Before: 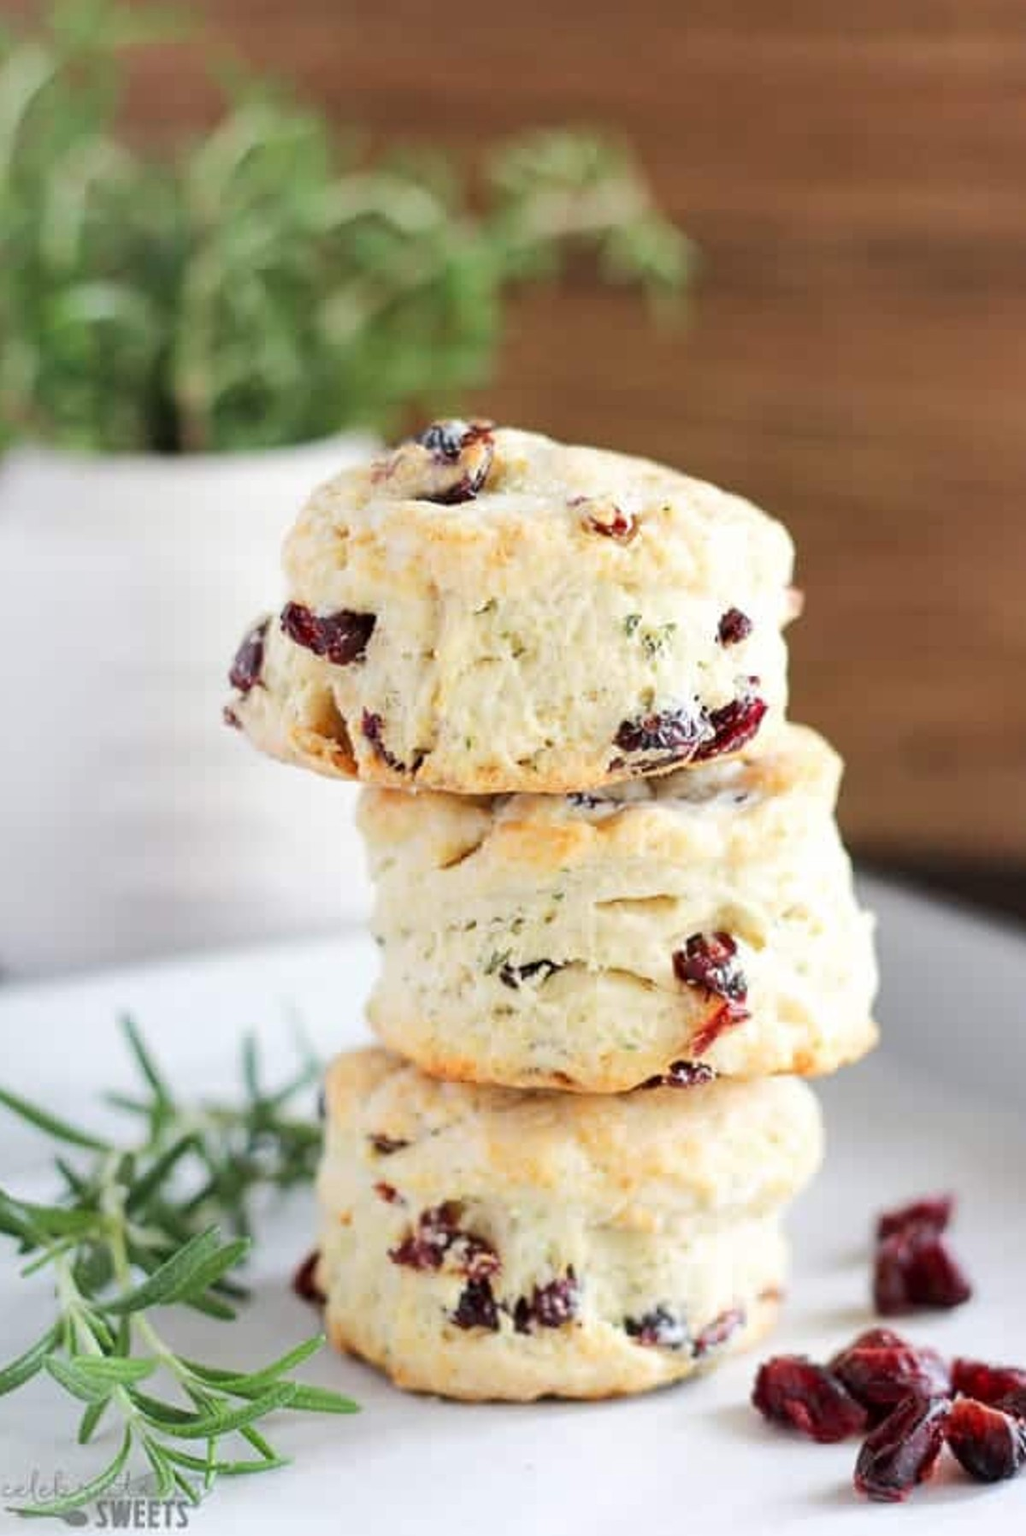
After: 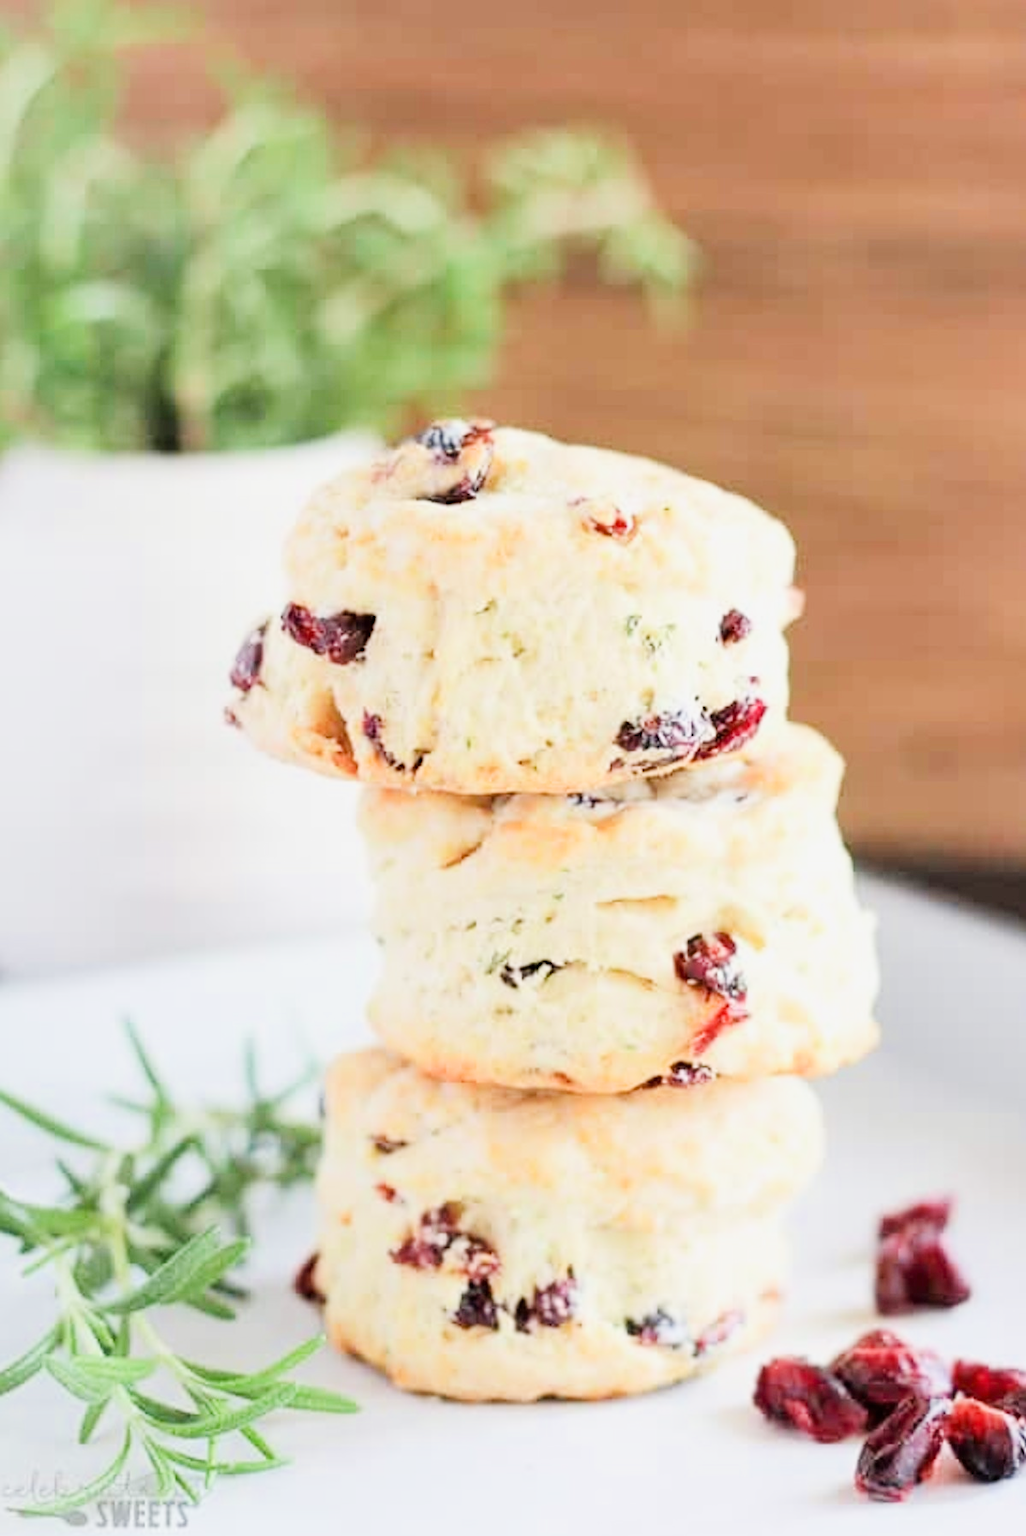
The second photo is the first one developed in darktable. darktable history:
filmic rgb: black relative exposure -7.32 EV, white relative exposure 5.09 EV, hardness 3.2
exposure: black level correction 0, exposure 1.55 EV, compensate exposure bias true, compensate highlight preservation false
